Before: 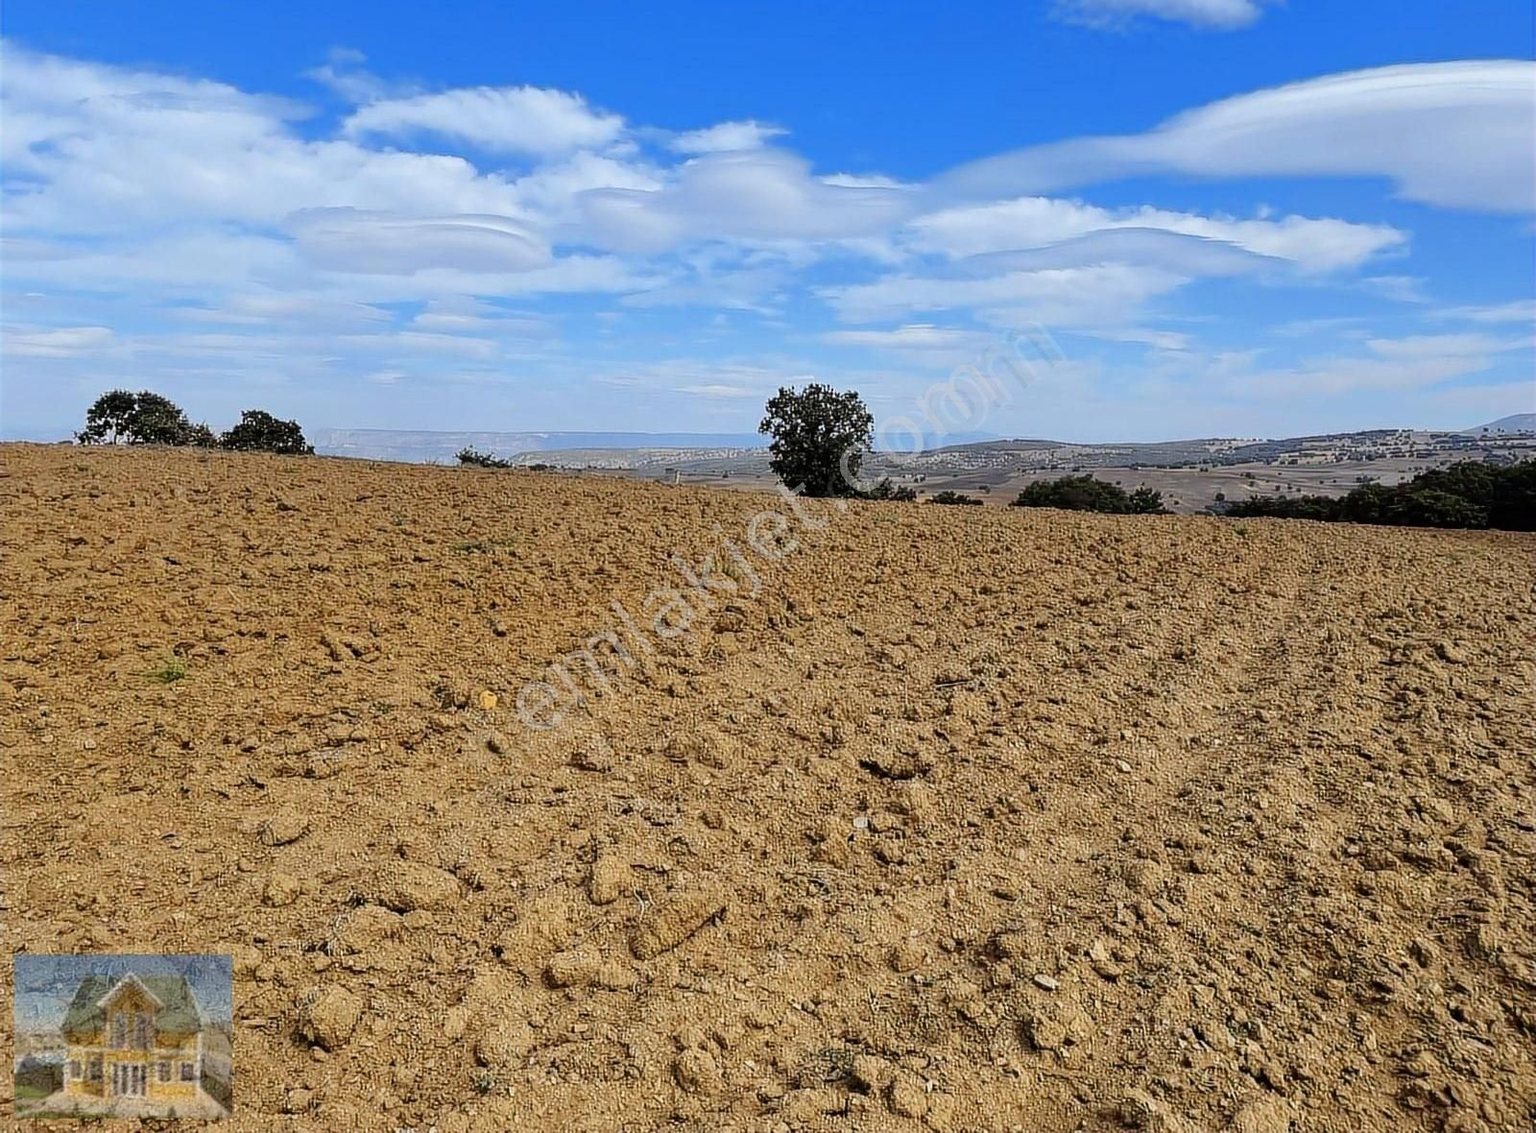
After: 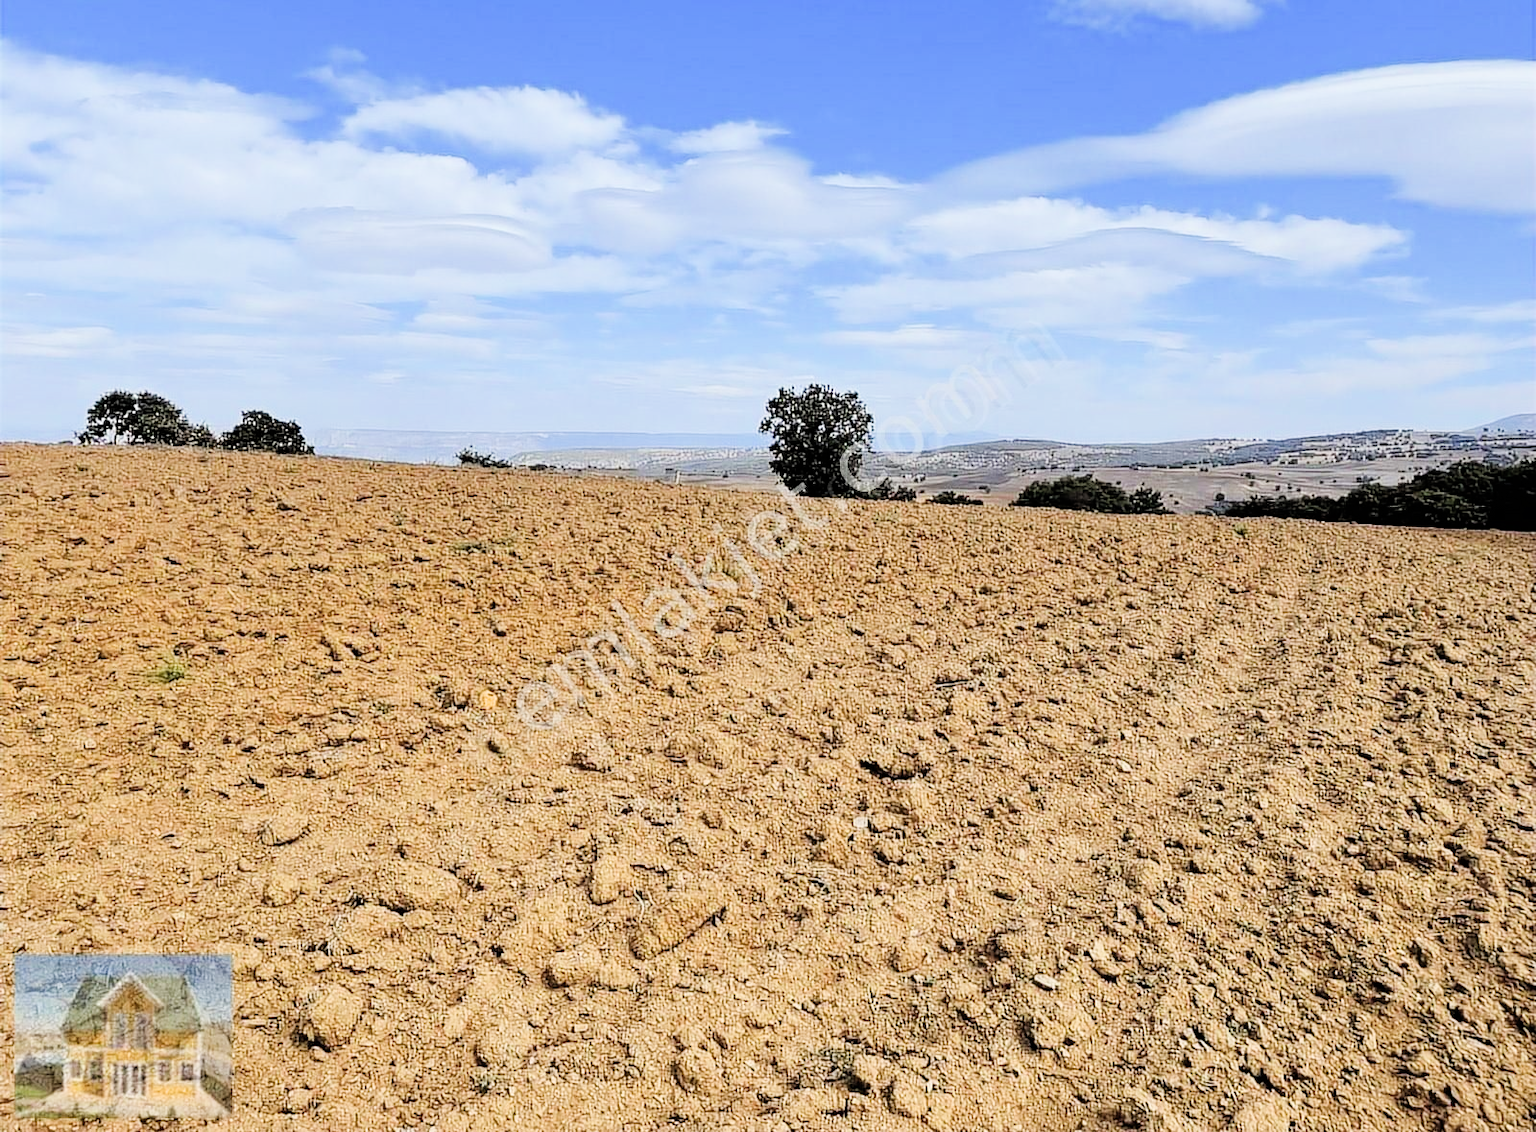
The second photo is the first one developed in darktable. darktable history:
exposure: black level correction -0.002, exposure 1.115 EV, compensate highlight preservation false
filmic rgb: black relative exposure -5 EV, hardness 2.88, contrast 1.1, highlights saturation mix -20%
